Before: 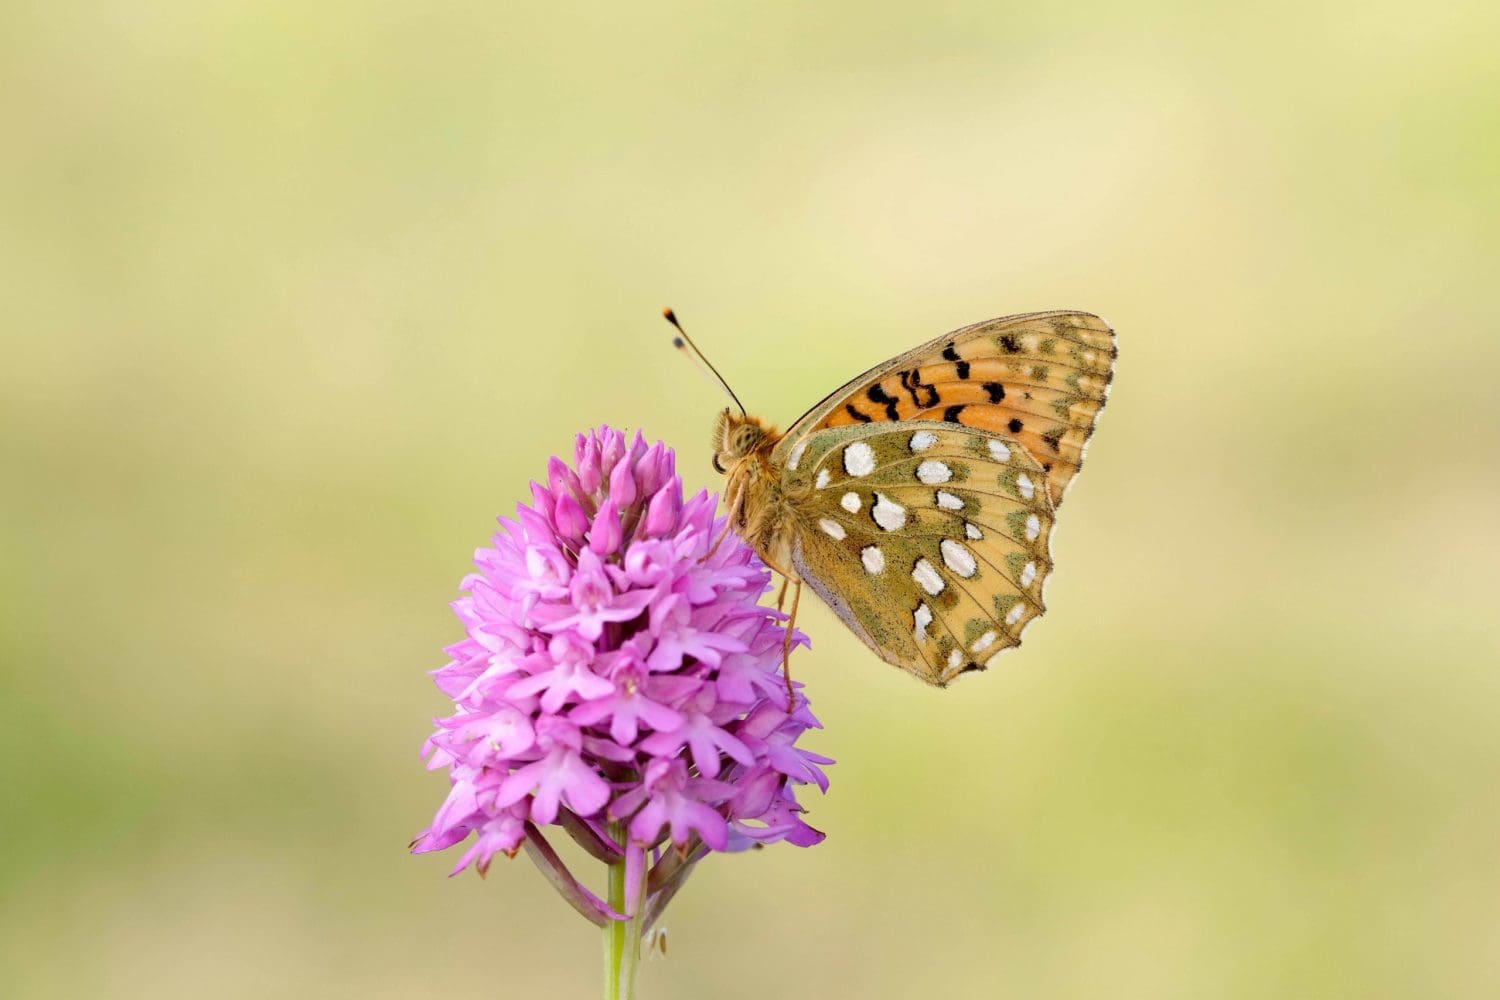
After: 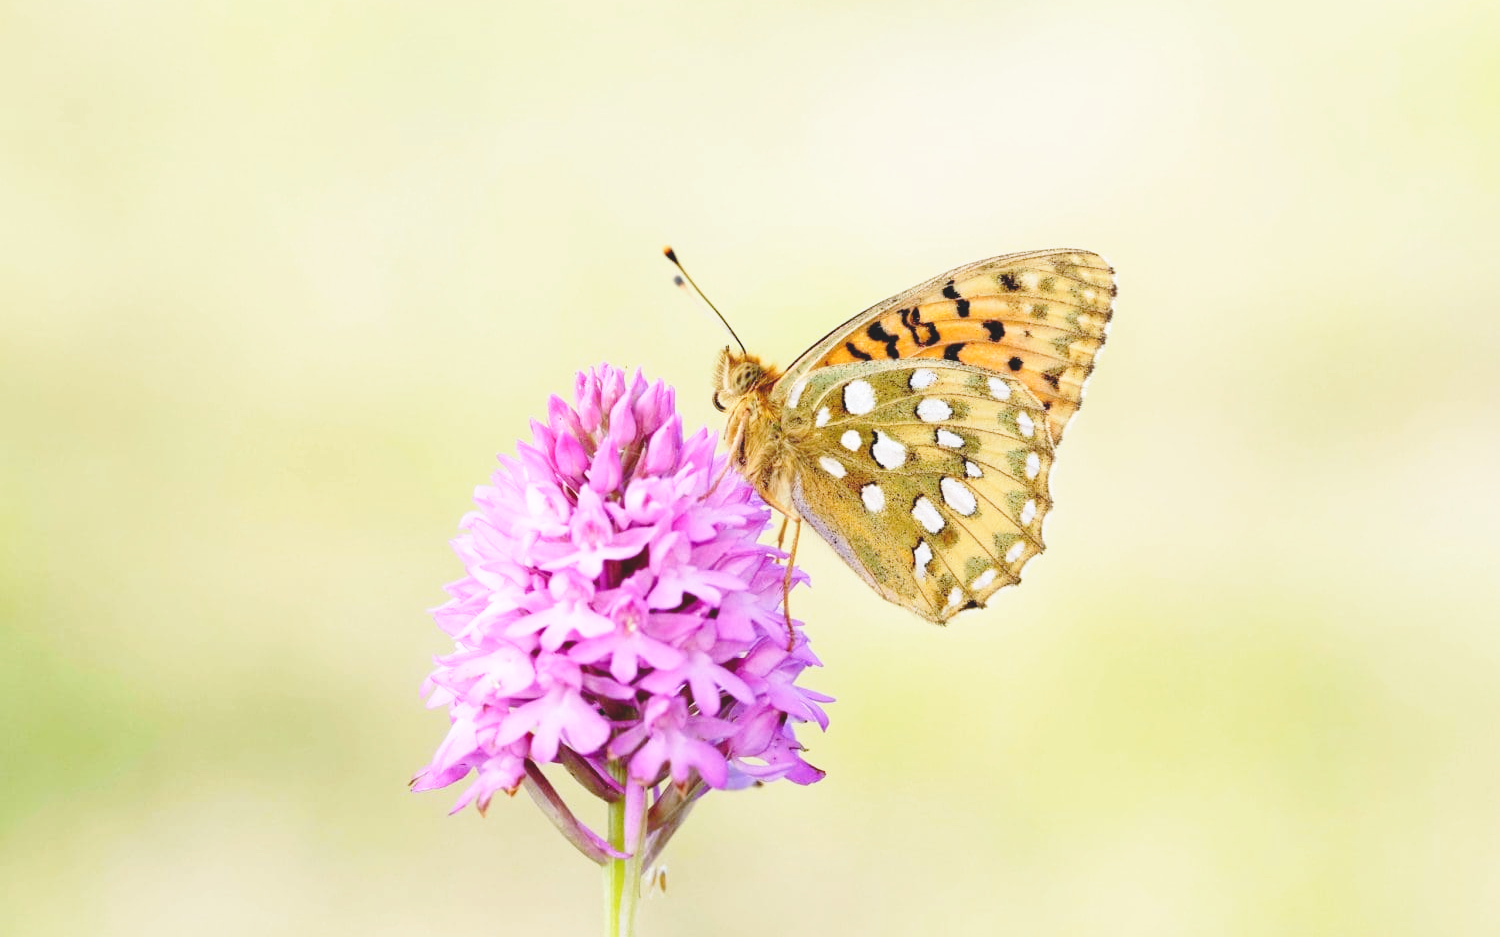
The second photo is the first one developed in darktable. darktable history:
base curve: curves: ch0 [(0, 0) (0.028, 0.03) (0.121, 0.232) (0.46, 0.748) (0.859, 0.968) (1, 1)], preserve colors none
exposure: black level correction -0.015, compensate highlight preservation false
white balance: red 0.984, blue 1.059
crop and rotate: top 6.25%
